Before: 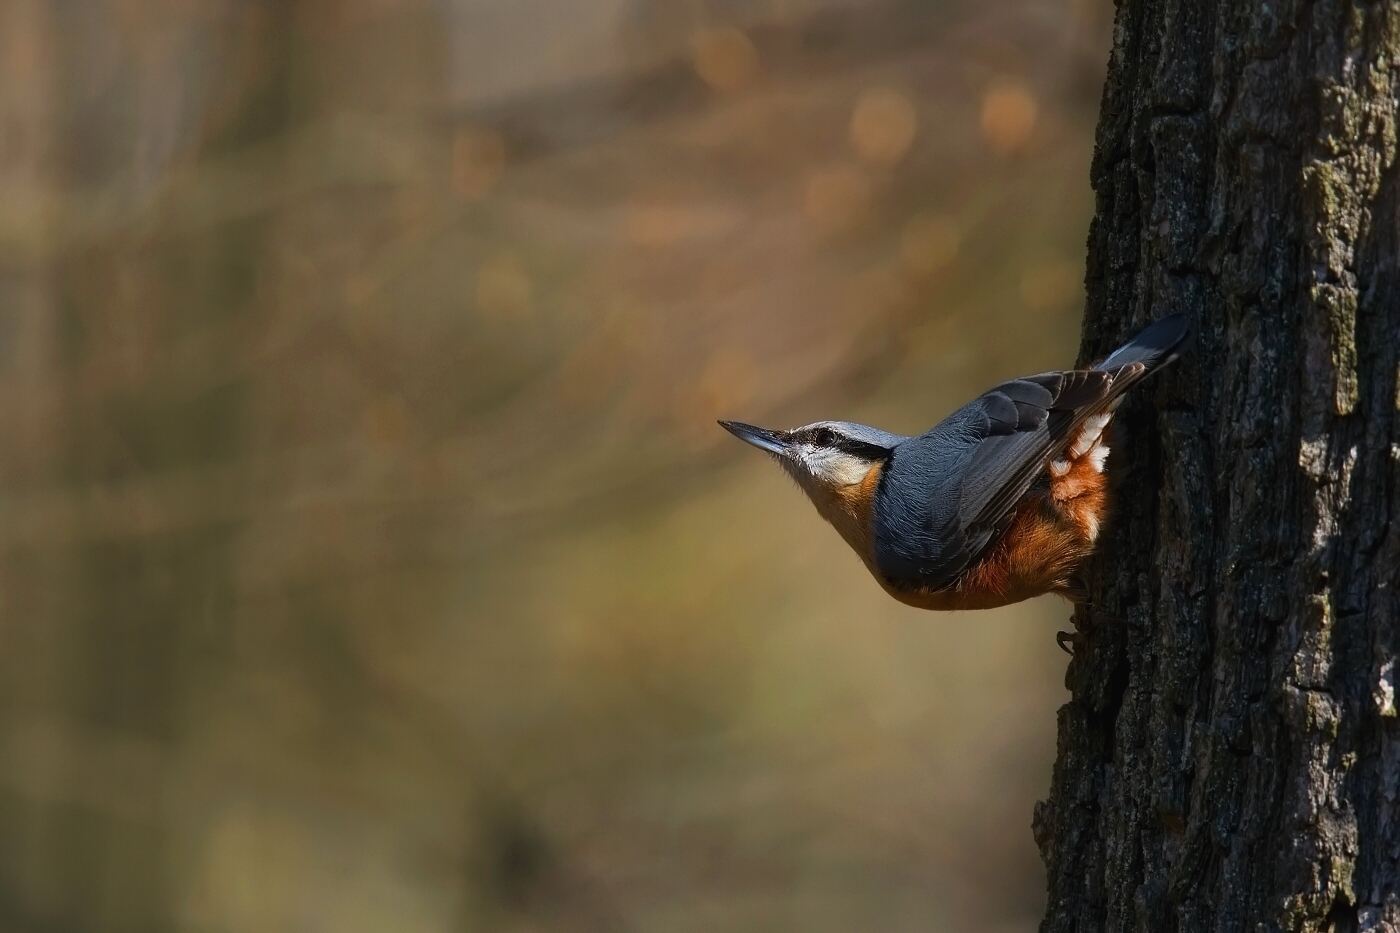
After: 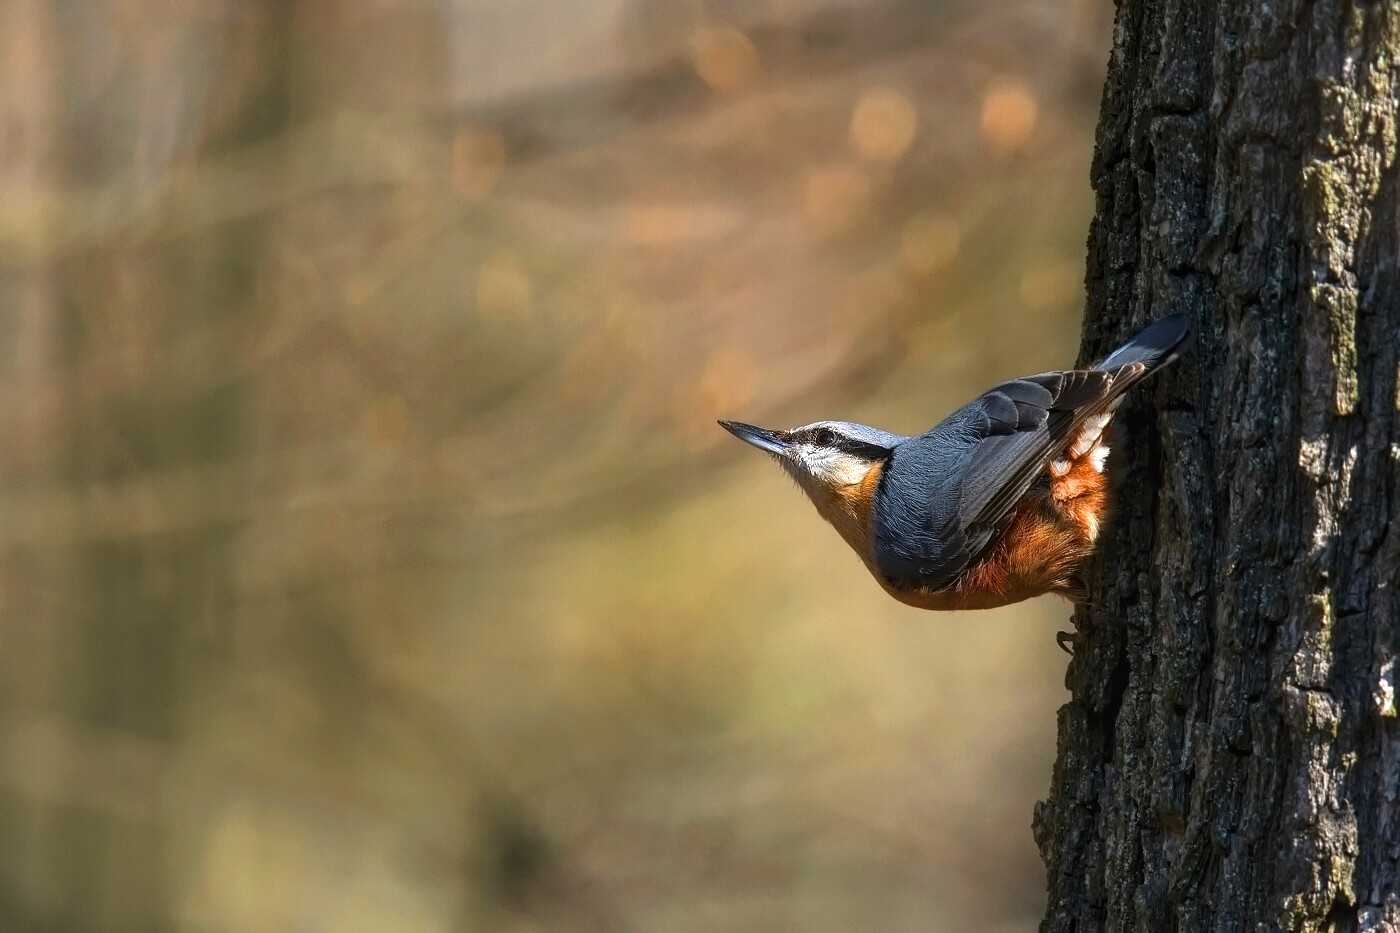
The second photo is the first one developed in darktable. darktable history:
local contrast: on, module defaults
exposure: exposure 0.178 EV, compensate exposure bias true, compensate highlight preservation false
